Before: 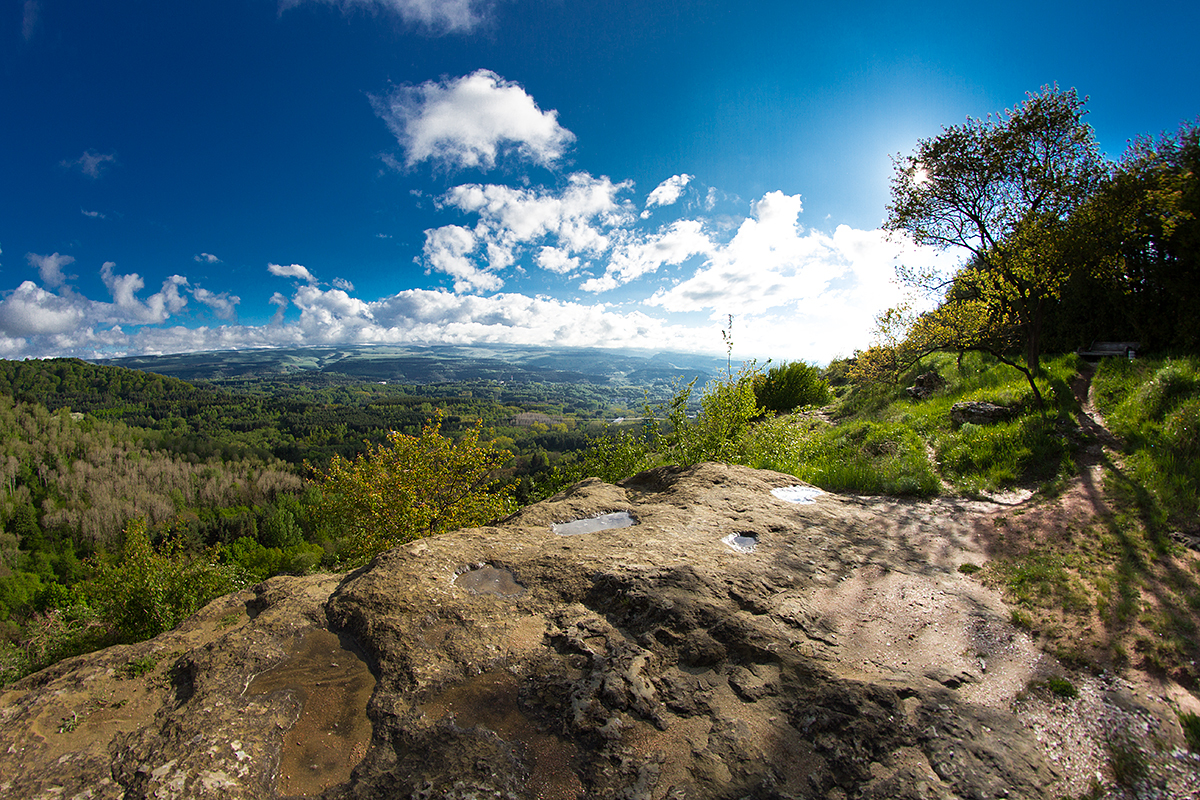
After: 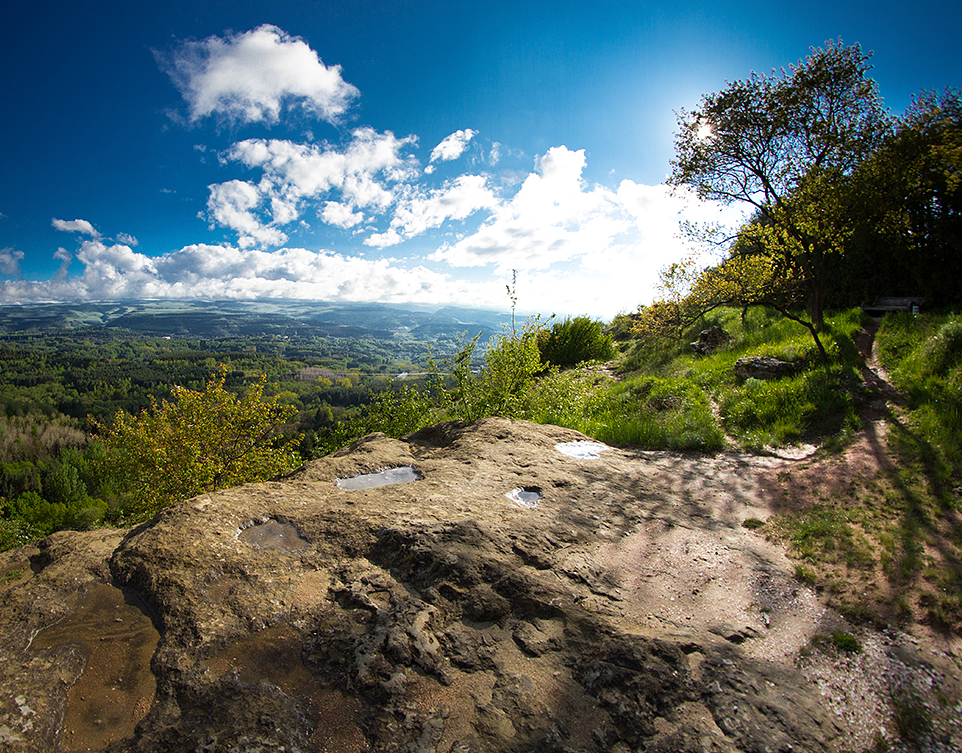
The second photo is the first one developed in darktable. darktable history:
crop and rotate: left 18.041%, top 5.776%, right 1.775%
shadows and highlights: radius 92.7, shadows -14.3, white point adjustment 0.186, highlights 32.43, compress 48.26%, soften with gaussian
vignetting: fall-off start 74.21%, fall-off radius 65.99%, brightness -0.639, saturation -0.015
